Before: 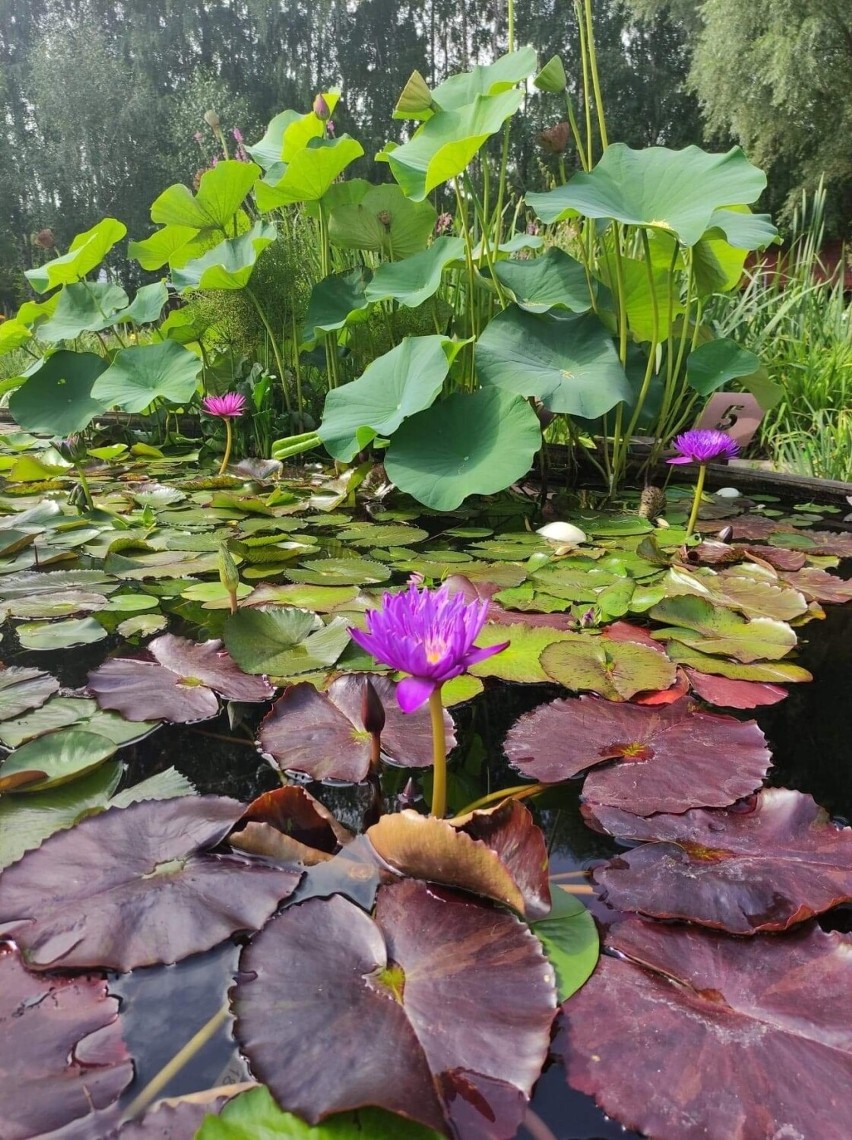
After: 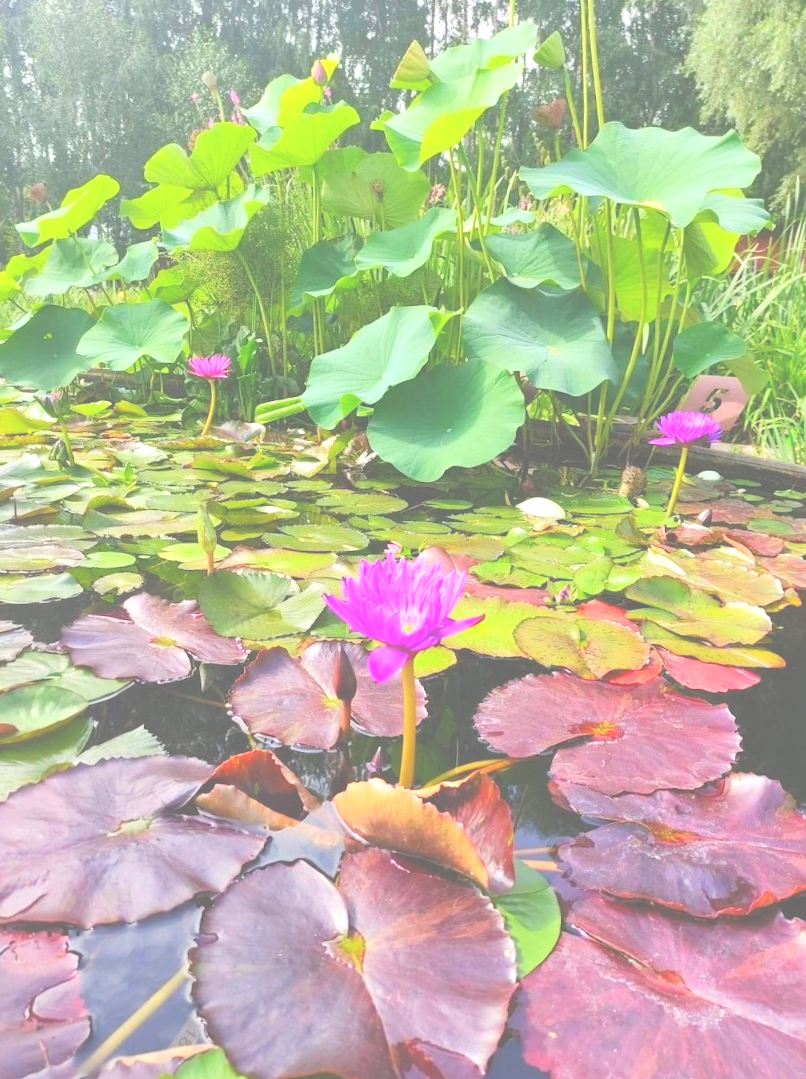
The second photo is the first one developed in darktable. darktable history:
exposure: black level correction -0.031, compensate highlight preservation false
crop and rotate: angle -2.46°
levels: levels [0.008, 0.318, 0.836]
